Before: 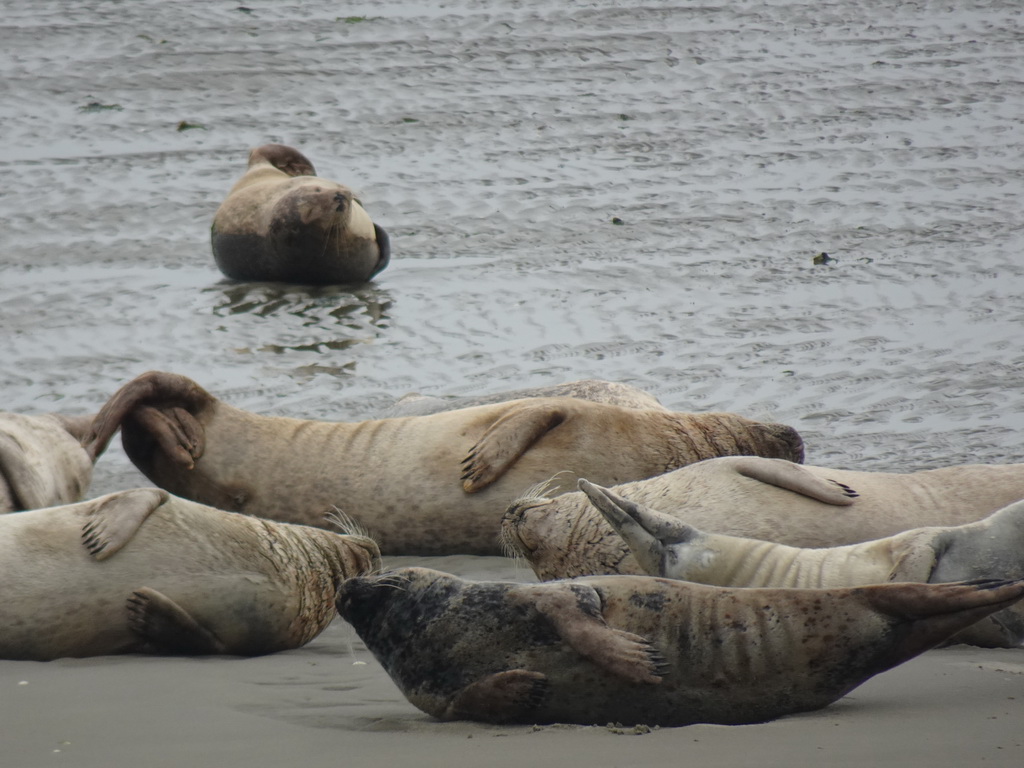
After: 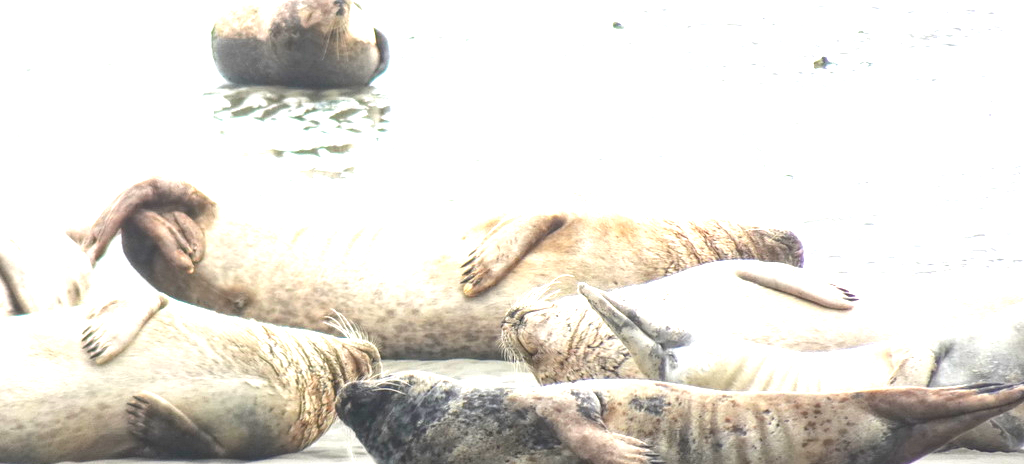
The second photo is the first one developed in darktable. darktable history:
exposure: black level correction 0, exposure 2.399 EV, compensate highlight preservation false
crop and rotate: top 25.56%, bottom 13.941%
local contrast: detail 110%
